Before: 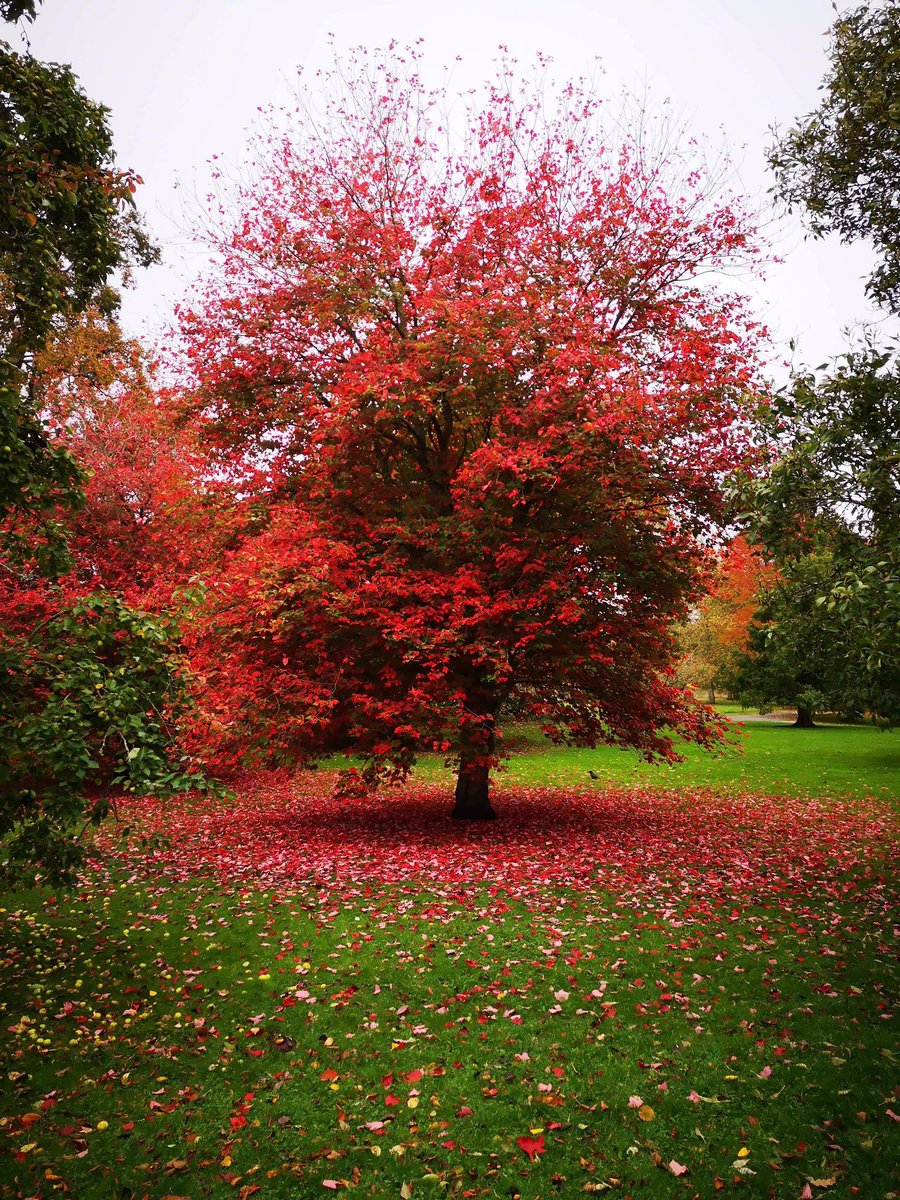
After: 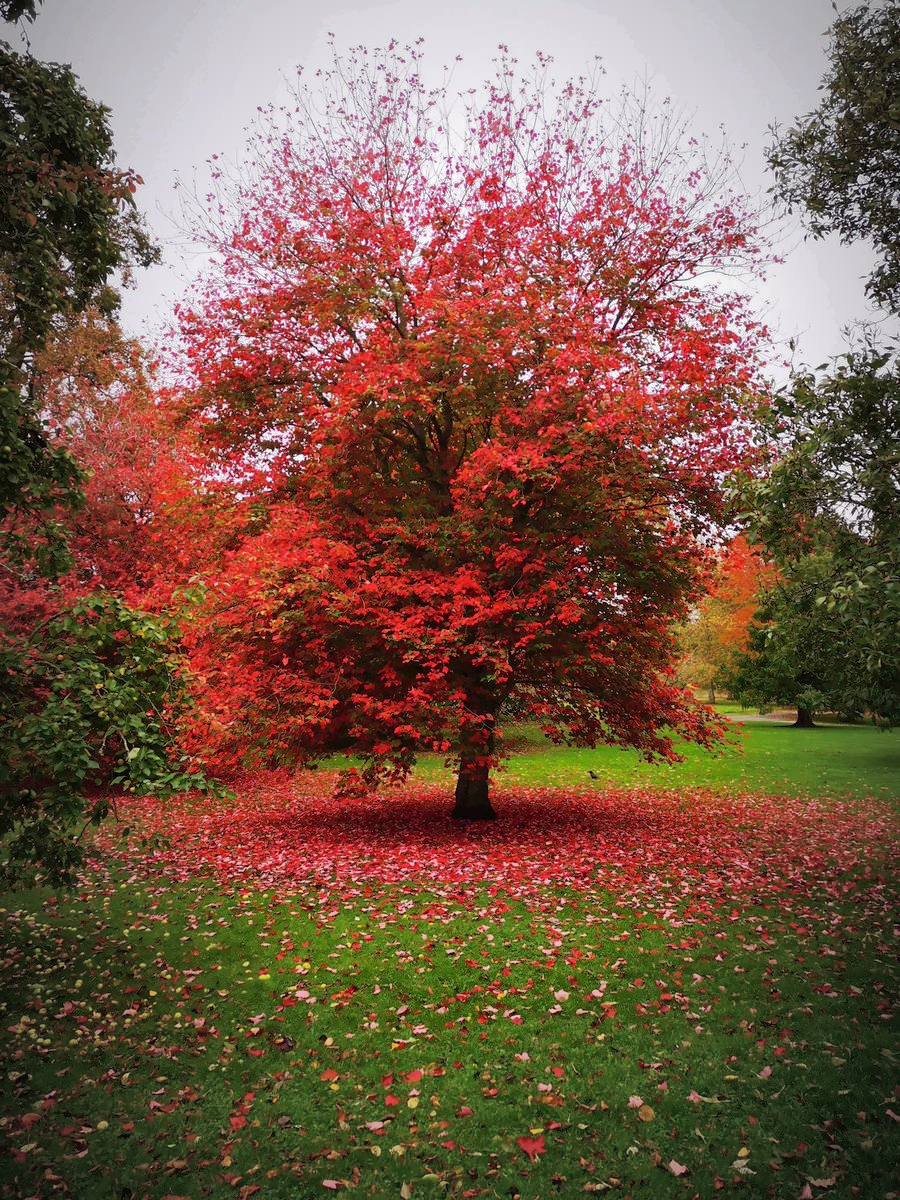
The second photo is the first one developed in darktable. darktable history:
vignetting: fall-off start 67.84%, fall-off radius 68.44%, automatic ratio true
shadows and highlights: on, module defaults
